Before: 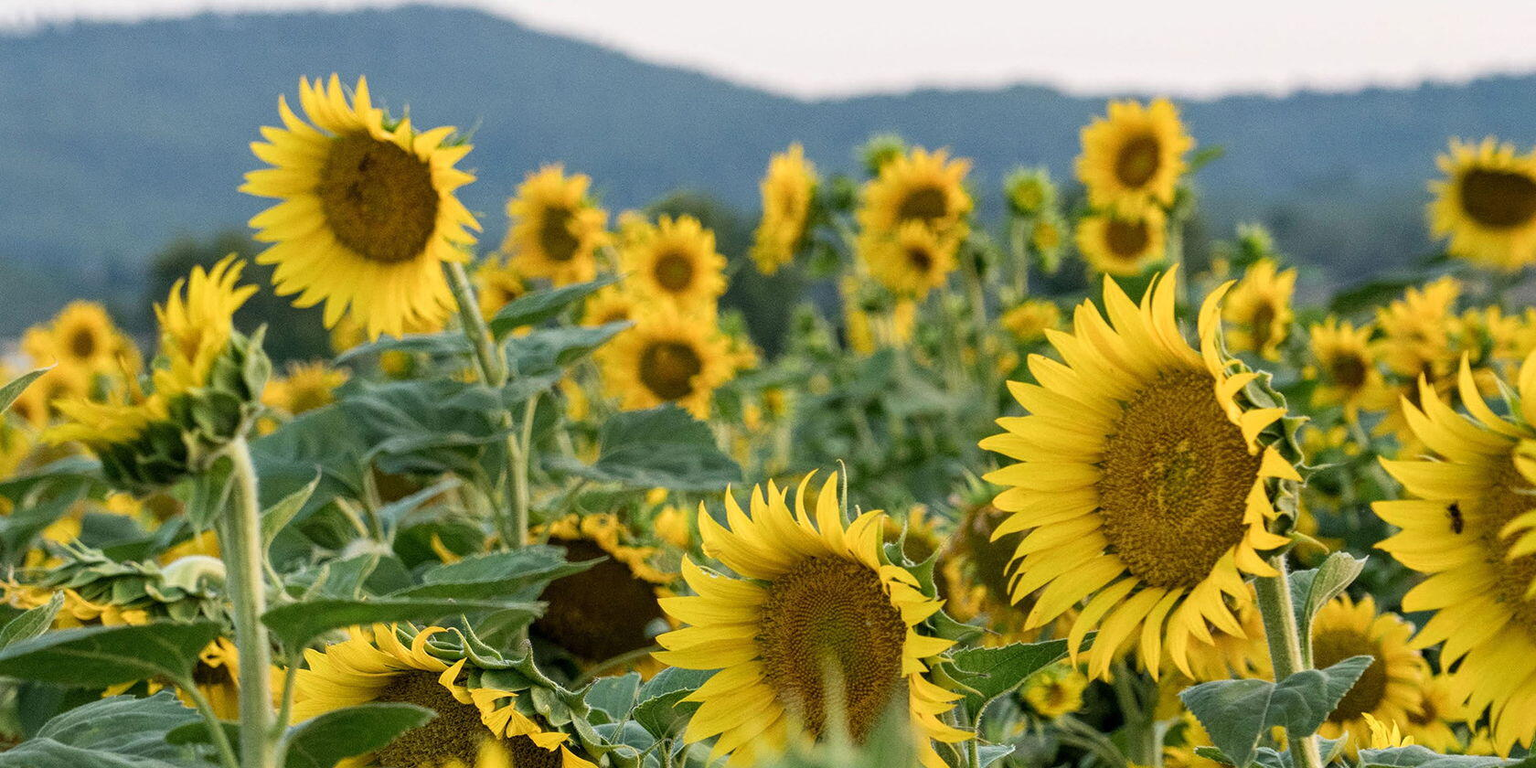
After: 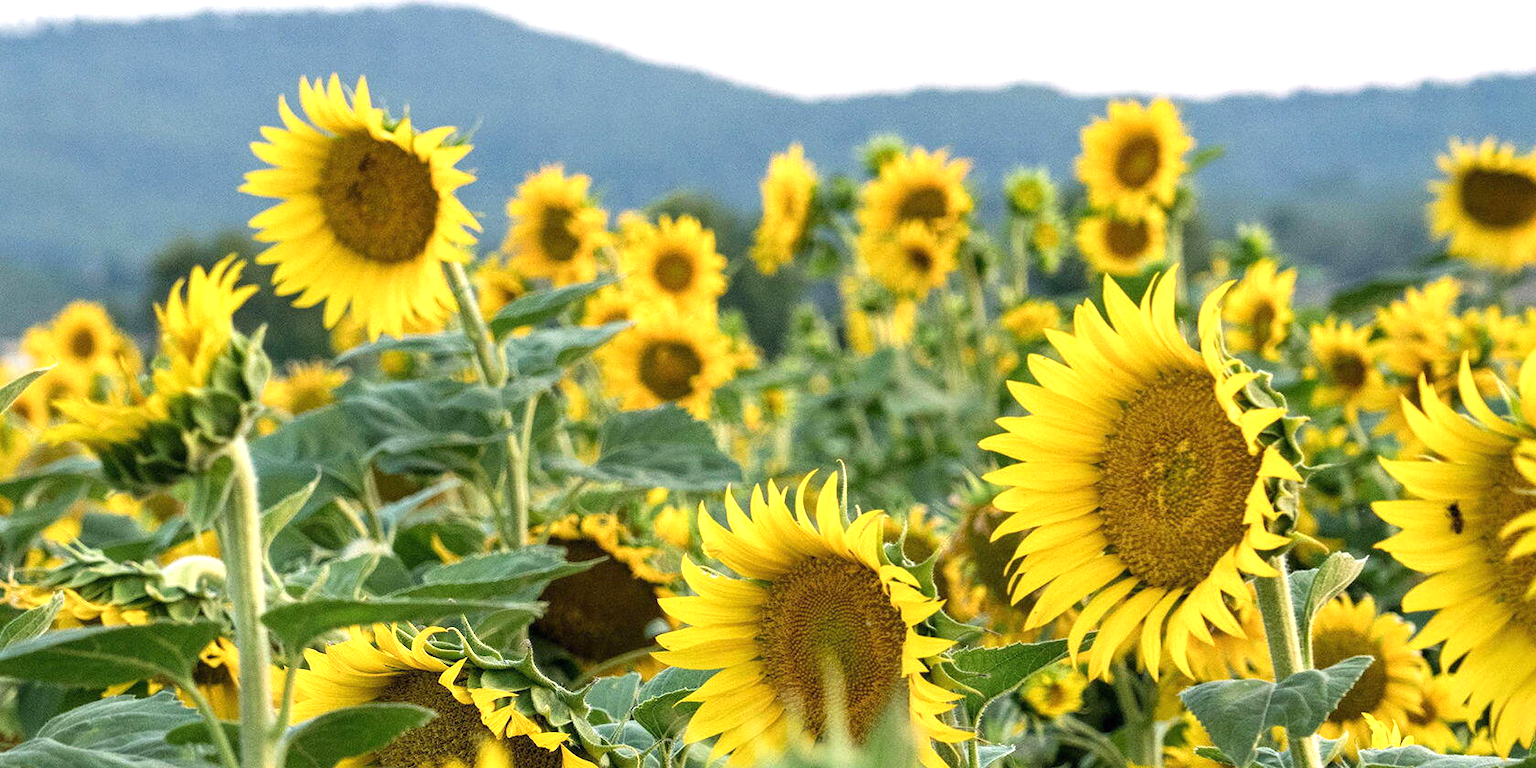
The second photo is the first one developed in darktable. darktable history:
exposure: black level correction 0, exposure 0.692 EV, compensate exposure bias true, compensate highlight preservation false
